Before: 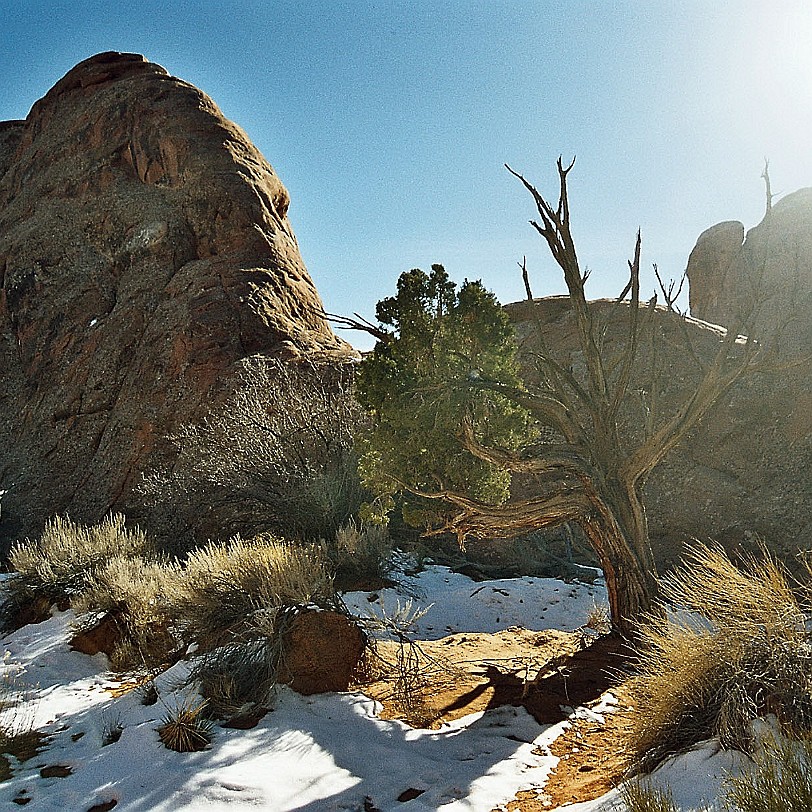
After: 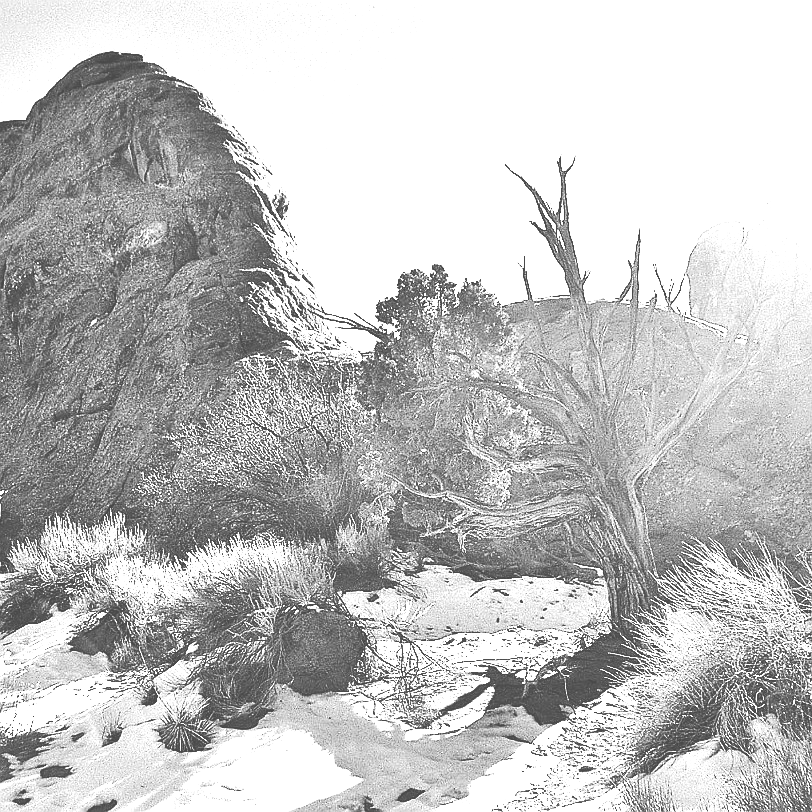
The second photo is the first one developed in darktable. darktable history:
monochrome: on, module defaults
colorize: hue 36°, source mix 100%
base curve: curves: ch0 [(0, 0) (0.028, 0.03) (0.121, 0.232) (0.46, 0.748) (0.859, 0.968) (1, 1)]
